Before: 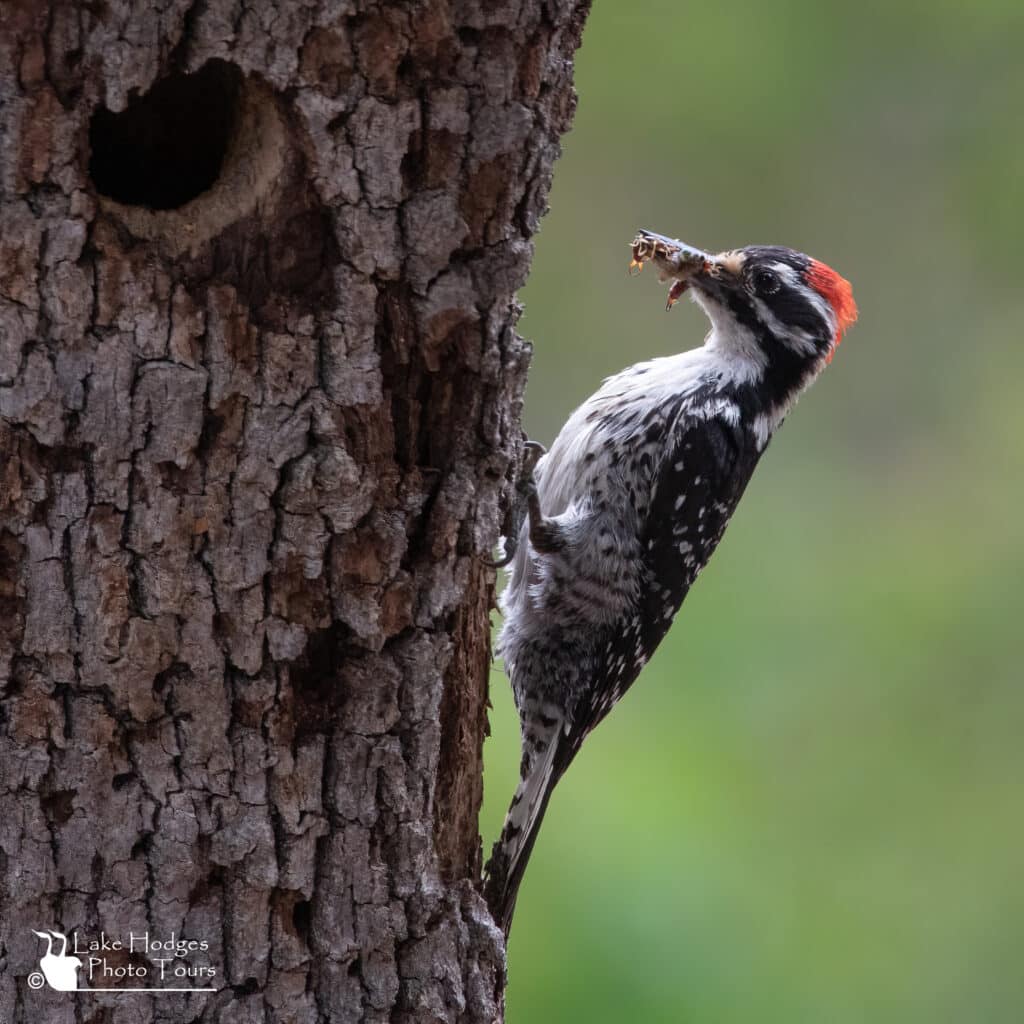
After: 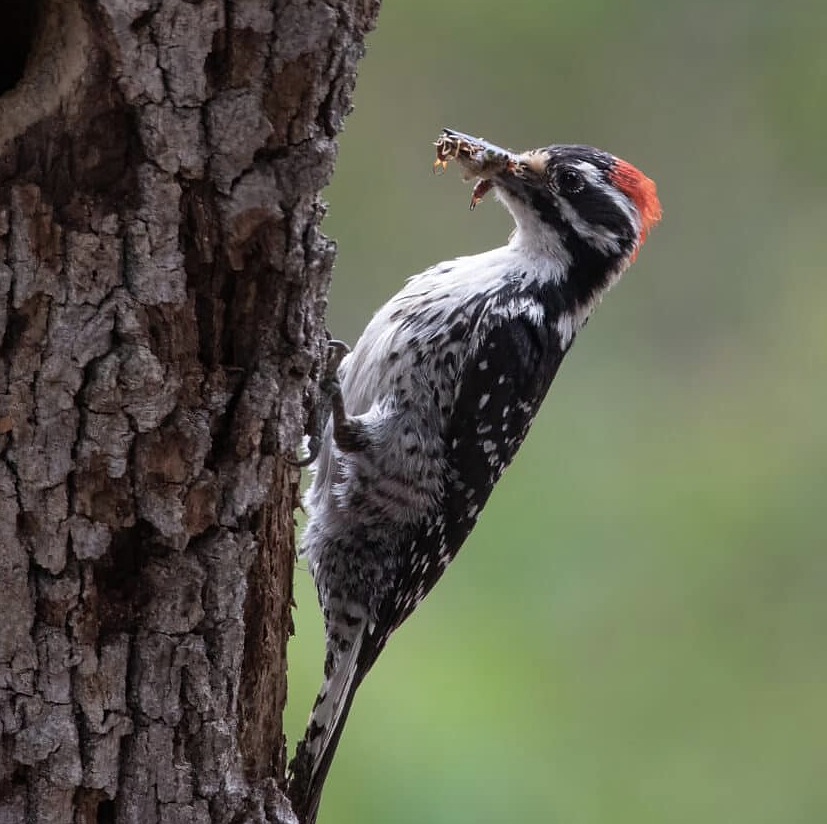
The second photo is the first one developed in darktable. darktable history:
crop: left 19.205%, top 9.897%, right 0.001%, bottom 9.591%
sharpen: radius 1.006, threshold 0.868
color correction: highlights b* -0.043, saturation 0.853
